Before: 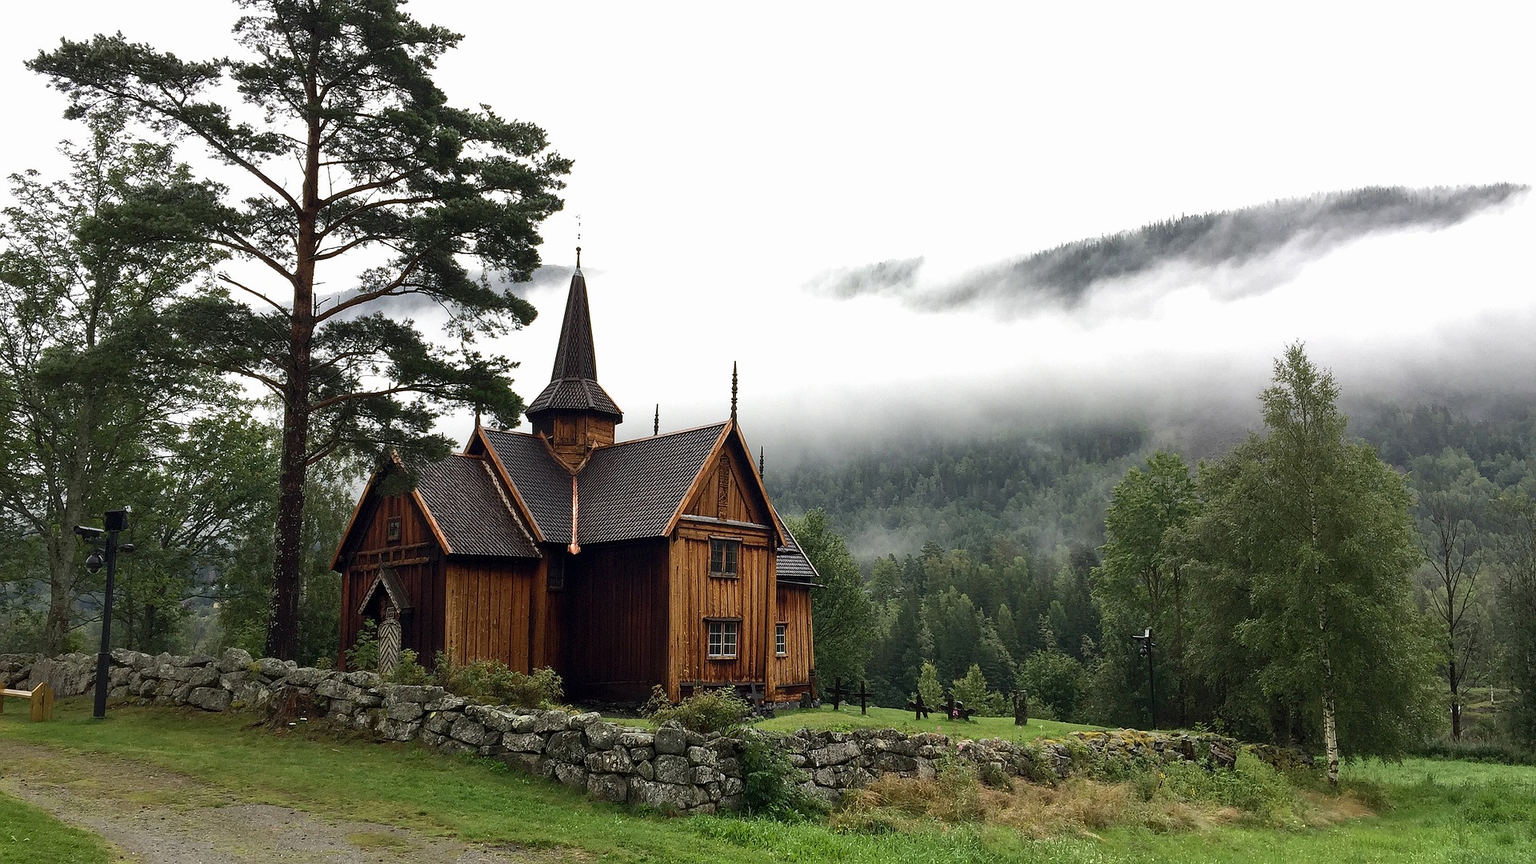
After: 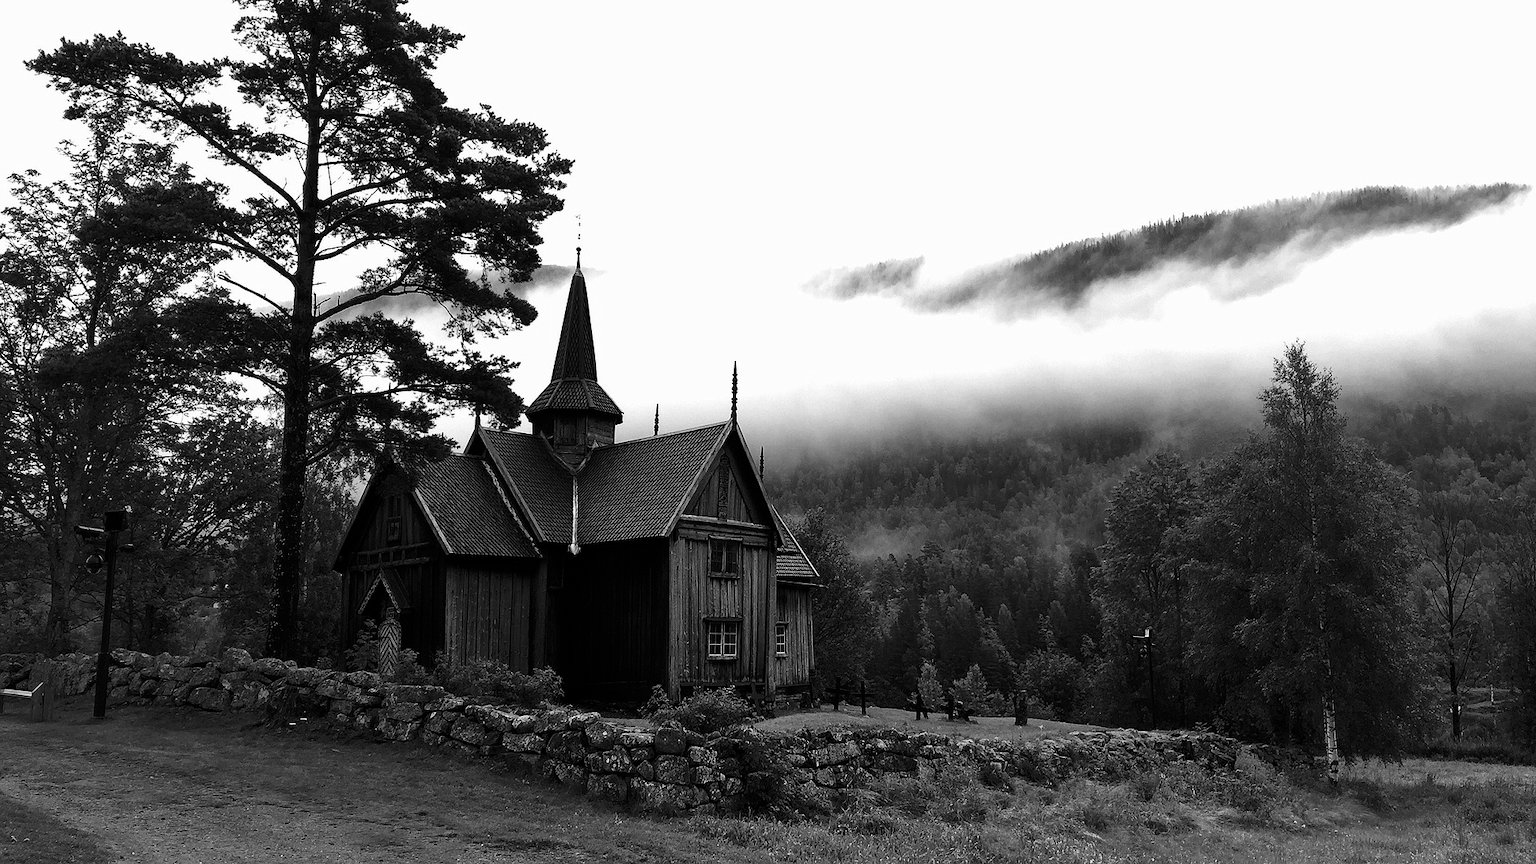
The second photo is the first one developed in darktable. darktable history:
contrast brightness saturation: contrast 0.1, brightness -0.26, saturation 0.14
monochrome: on, module defaults
